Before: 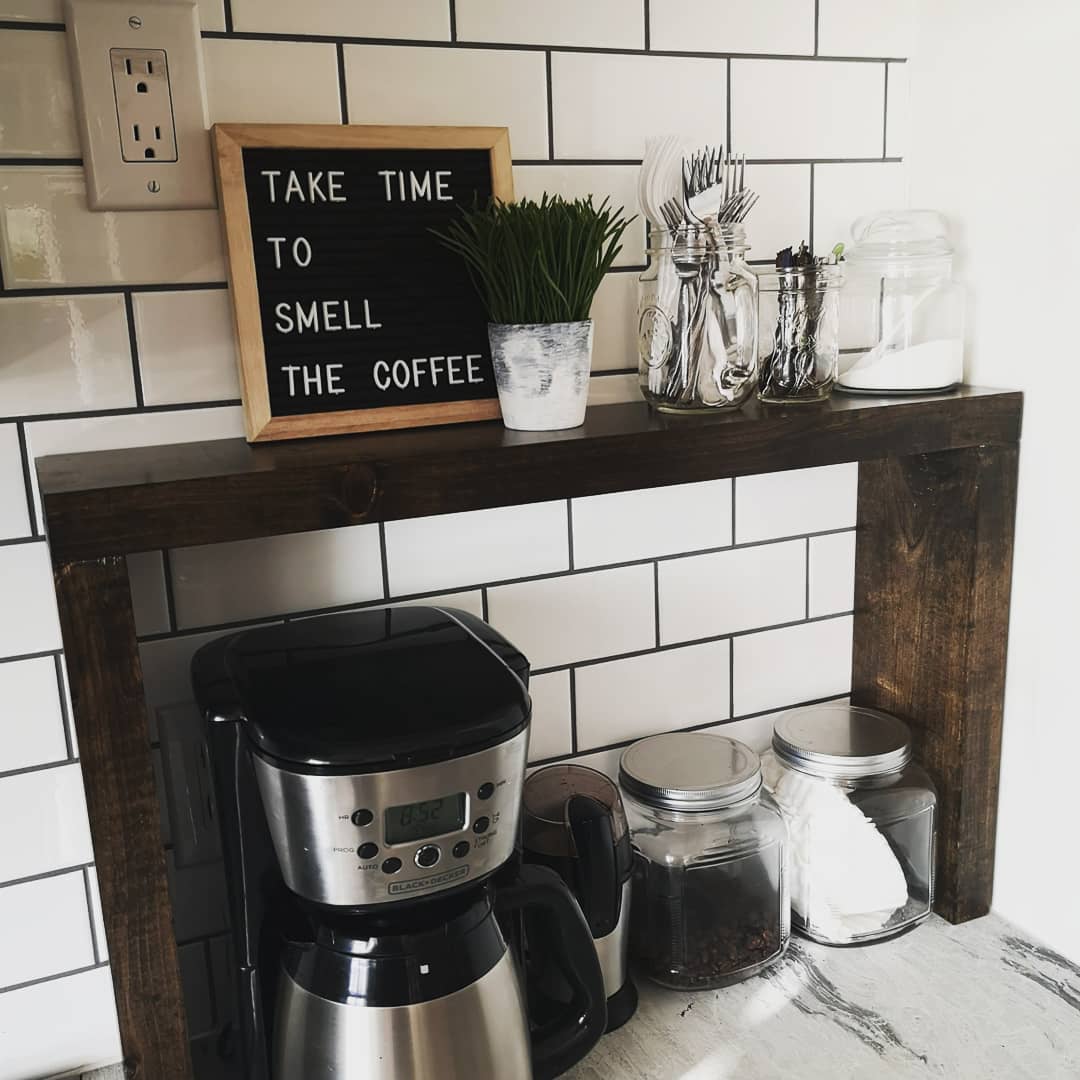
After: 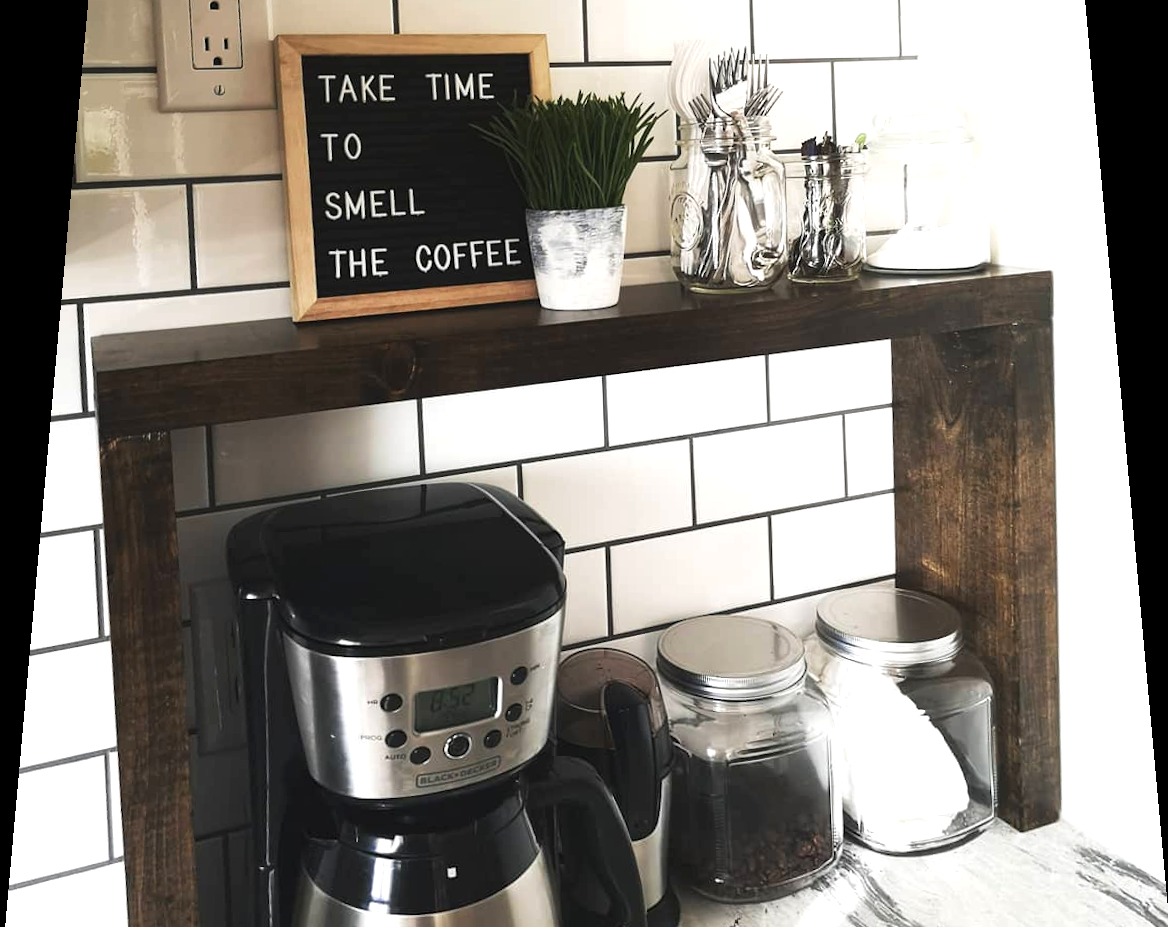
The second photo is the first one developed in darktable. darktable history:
exposure: exposure 0.6 EV, compensate highlight preservation false
crop: top 7.625%, bottom 8.027%
rotate and perspective: rotation 0.128°, lens shift (vertical) -0.181, lens shift (horizontal) -0.044, shear 0.001, automatic cropping off
